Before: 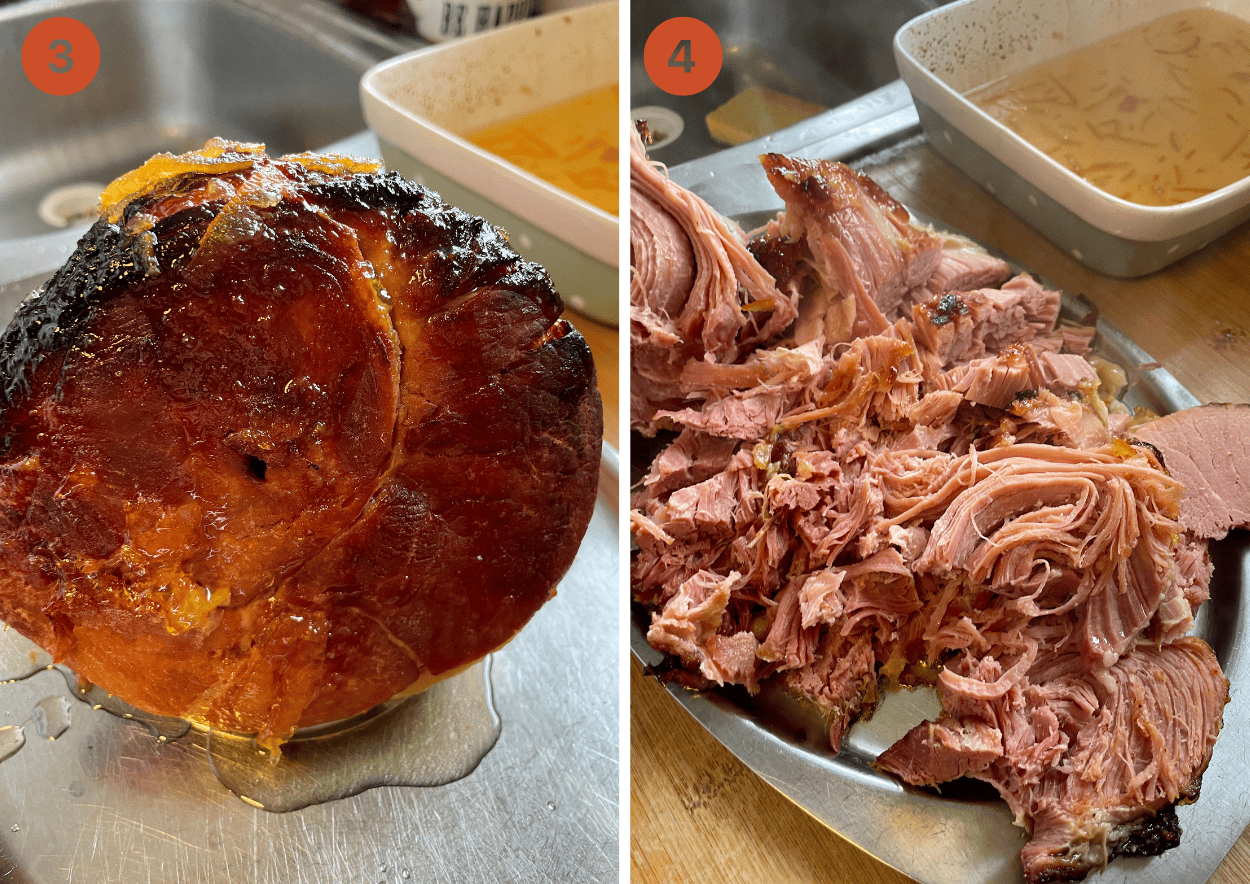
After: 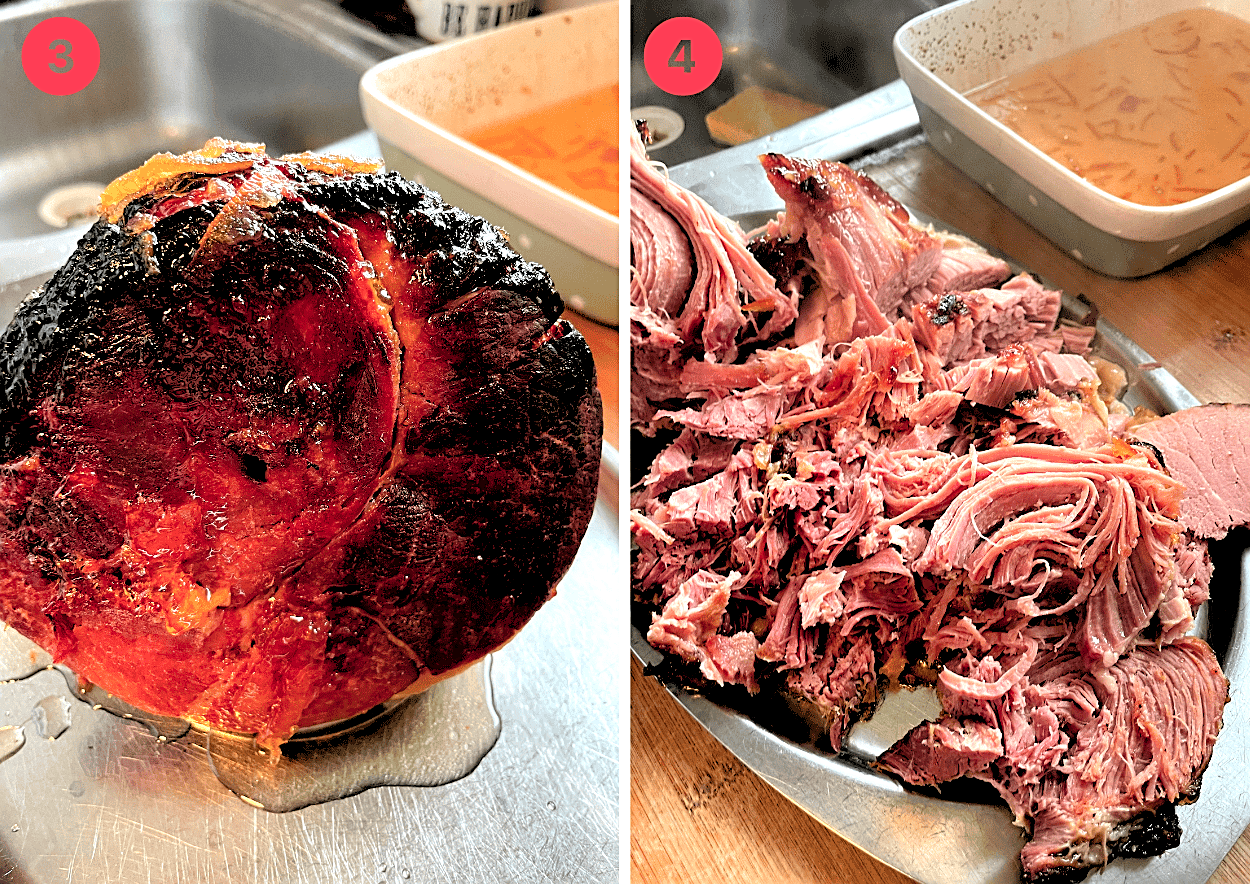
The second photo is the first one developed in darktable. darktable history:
exposure: black level correction 0.001, exposure 0.5 EV, compensate exposure bias true, compensate highlight preservation false
sharpen: on, module defaults
color zones: curves: ch1 [(0.29, 0.492) (0.373, 0.185) (0.509, 0.481)]; ch2 [(0.25, 0.462) (0.749, 0.457)], mix 40.67%
rgb levels: levels [[0.029, 0.461, 0.922], [0, 0.5, 1], [0, 0.5, 1]]
